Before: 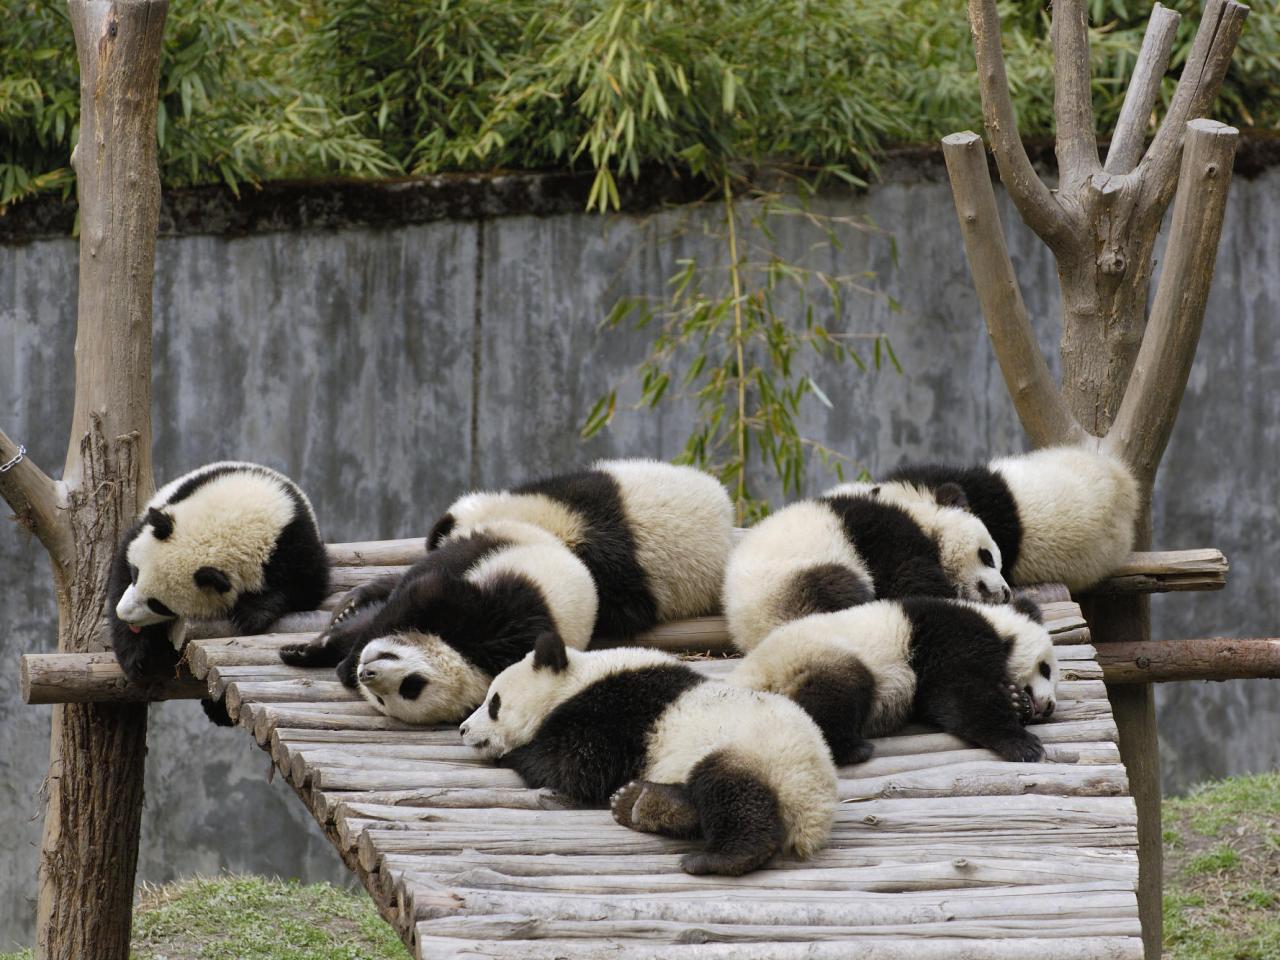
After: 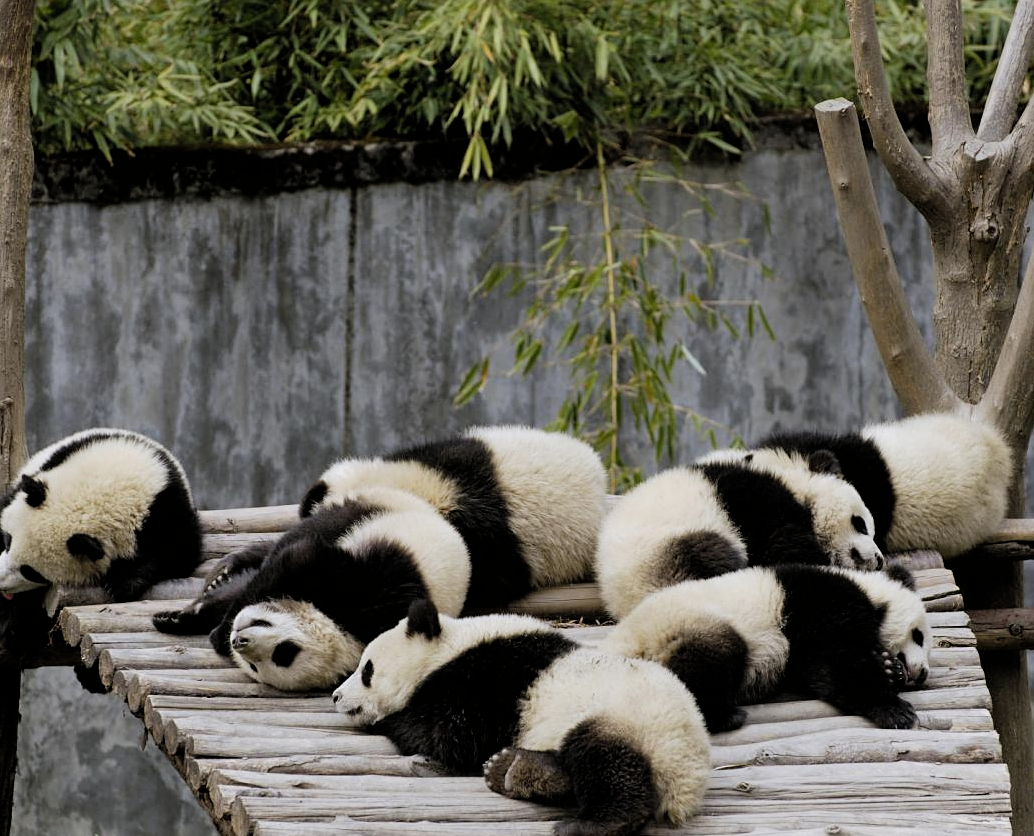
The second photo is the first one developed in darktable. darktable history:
sharpen: amount 0.213
crop: left 9.958%, top 3.467%, right 9.214%, bottom 9.399%
filmic rgb: black relative exposure -11.77 EV, white relative exposure 5.4 EV, hardness 4.49, latitude 49.51%, contrast 1.142
